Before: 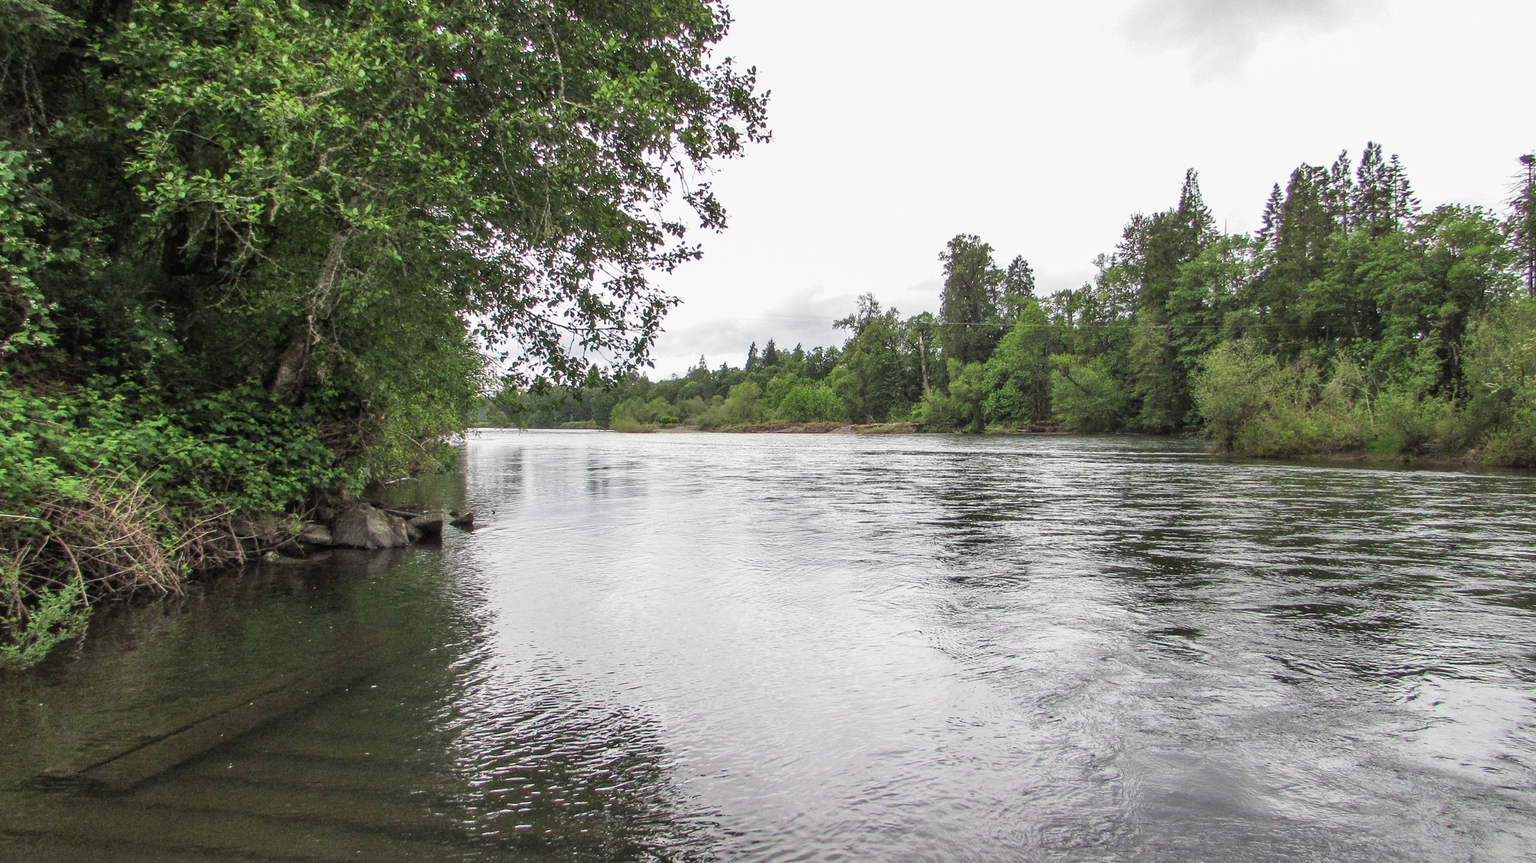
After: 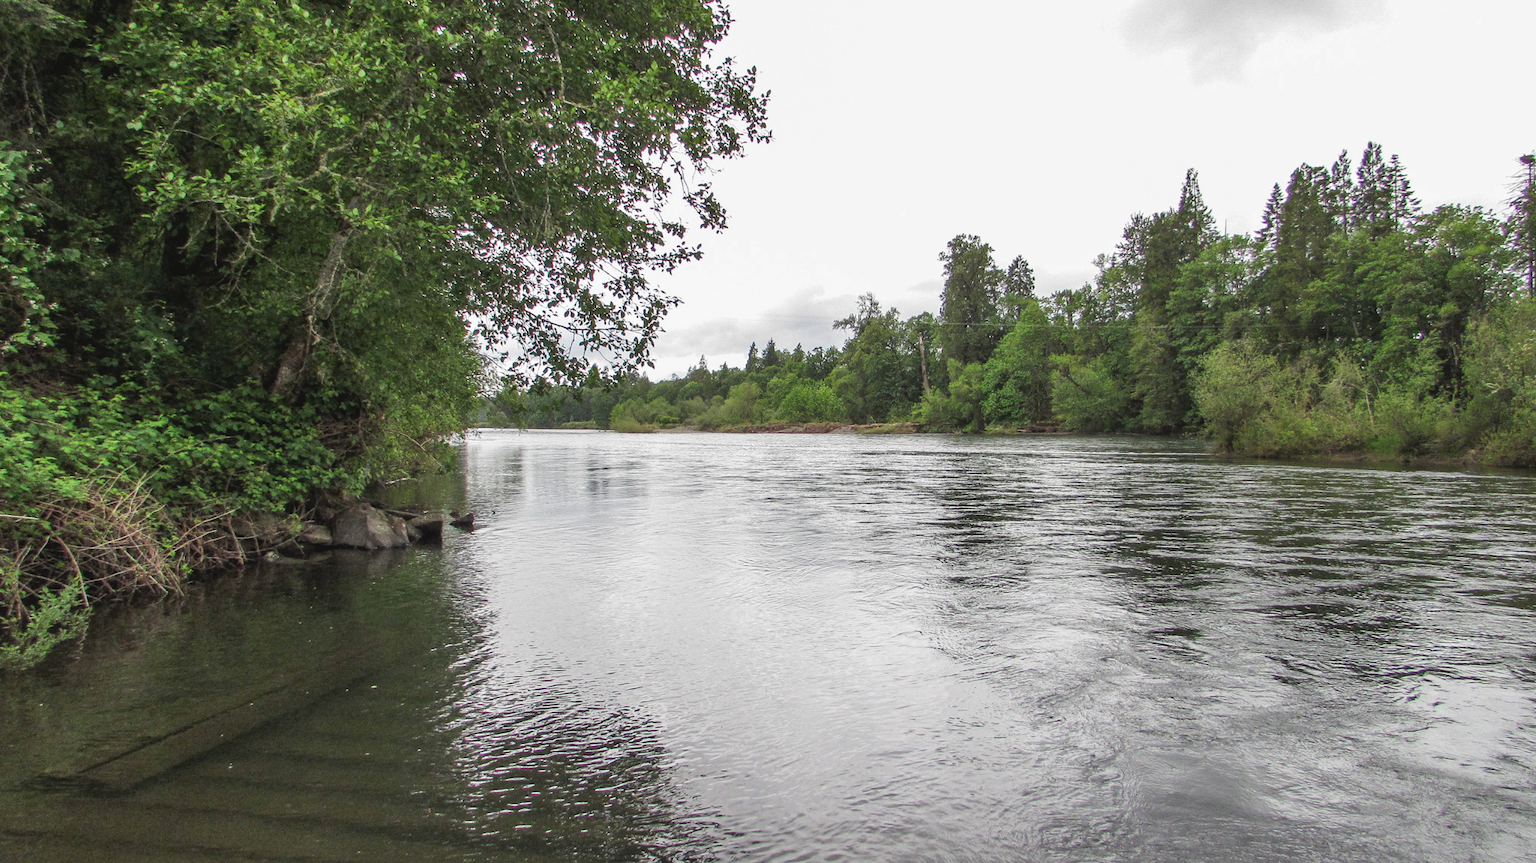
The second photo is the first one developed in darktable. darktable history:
tone curve: curves: ch0 [(0, 0) (0.003, 0.051) (0.011, 0.054) (0.025, 0.056) (0.044, 0.07) (0.069, 0.092) (0.1, 0.119) (0.136, 0.149) (0.177, 0.189) (0.224, 0.231) (0.277, 0.278) (0.335, 0.329) (0.399, 0.386) (0.468, 0.454) (0.543, 0.524) (0.623, 0.603) (0.709, 0.687) (0.801, 0.776) (0.898, 0.878) (1, 1)], color space Lab, independent channels, preserve colors none
